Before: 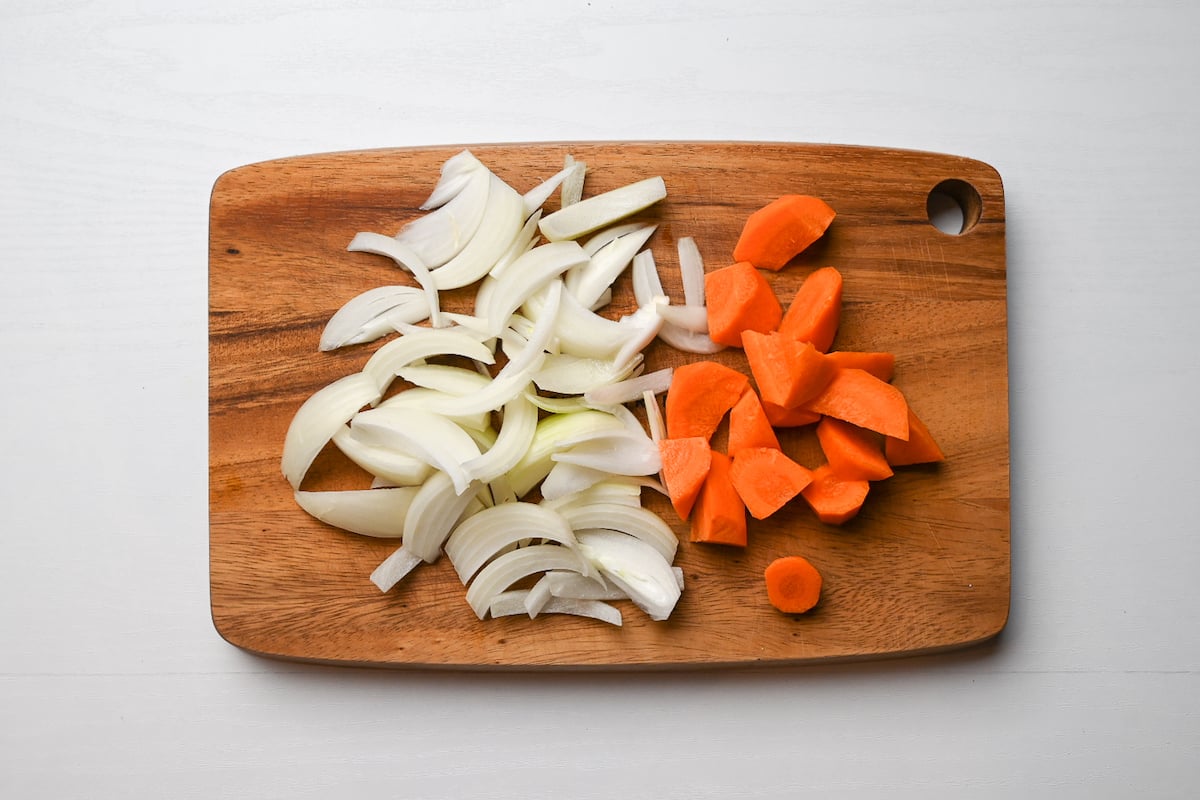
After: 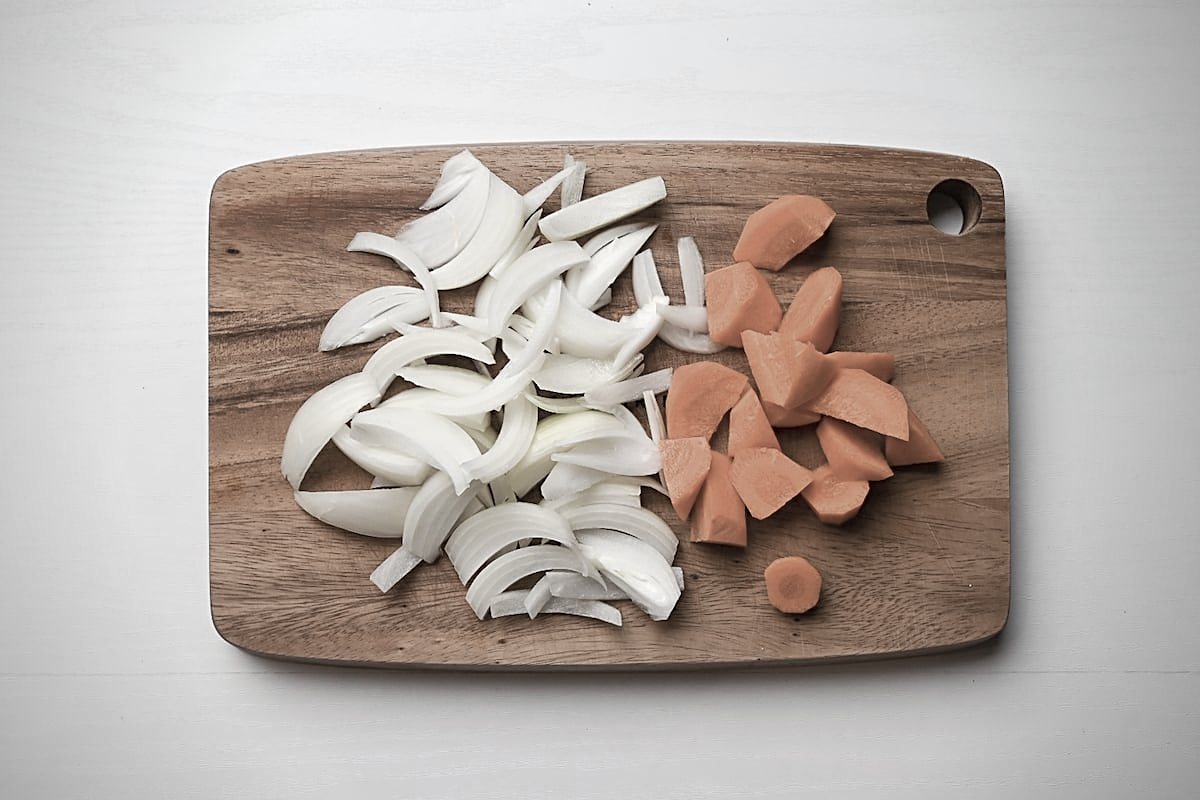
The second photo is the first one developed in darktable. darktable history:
color zones: curves: ch1 [(0, 0.34) (0.143, 0.164) (0.286, 0.152) (0.429, 0.176) (0.571, 0.173) (0.714, 0.188) (0.857, 0.199) (1, 0.34)]
sharpen: on, module defaults
tone equalizer: on, module defaults
vignetting: fall-off radius 60.92%
